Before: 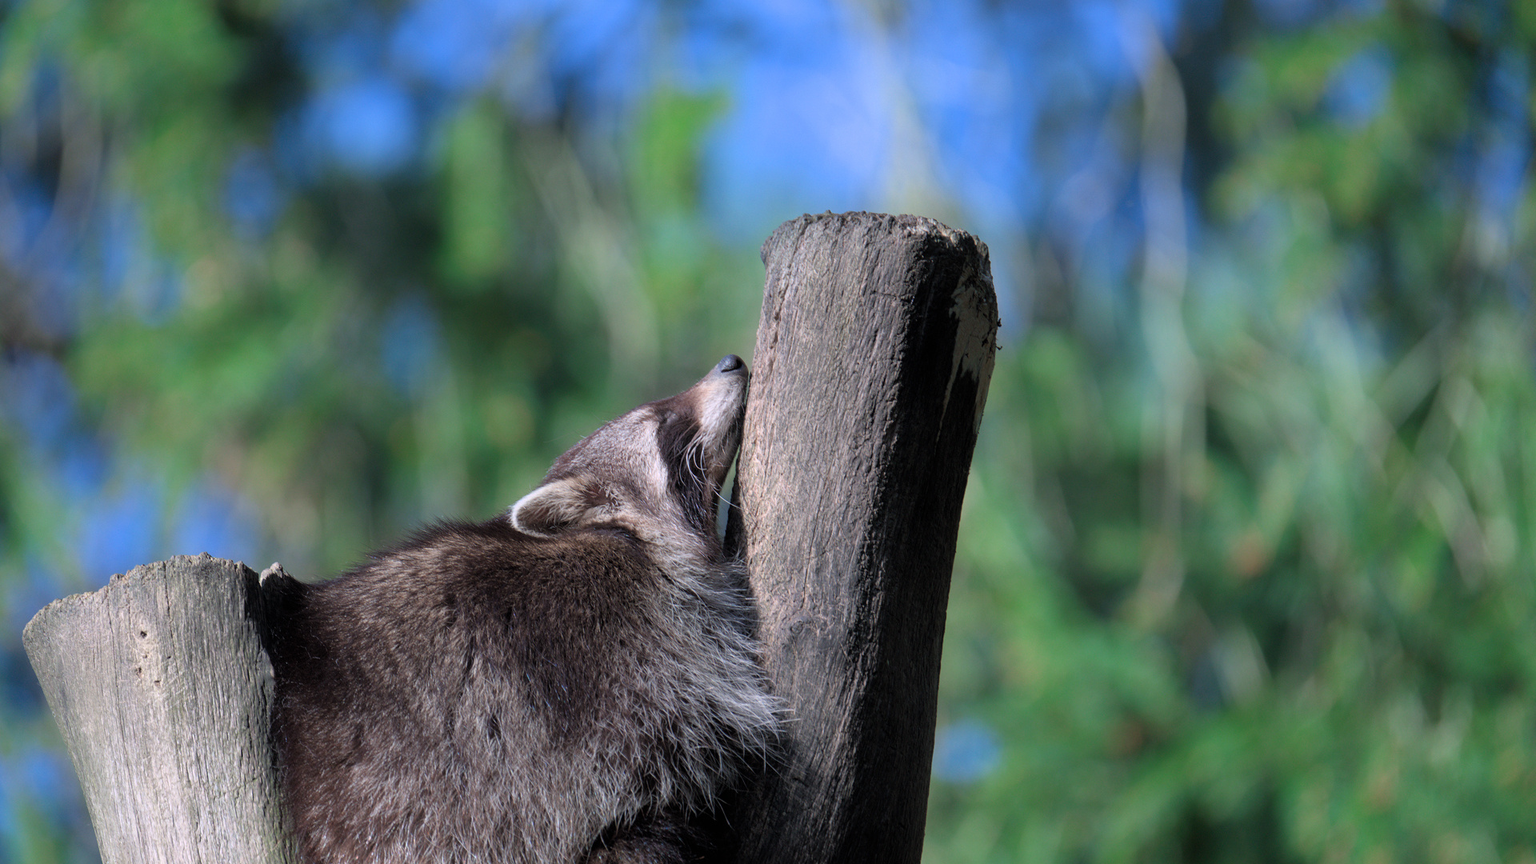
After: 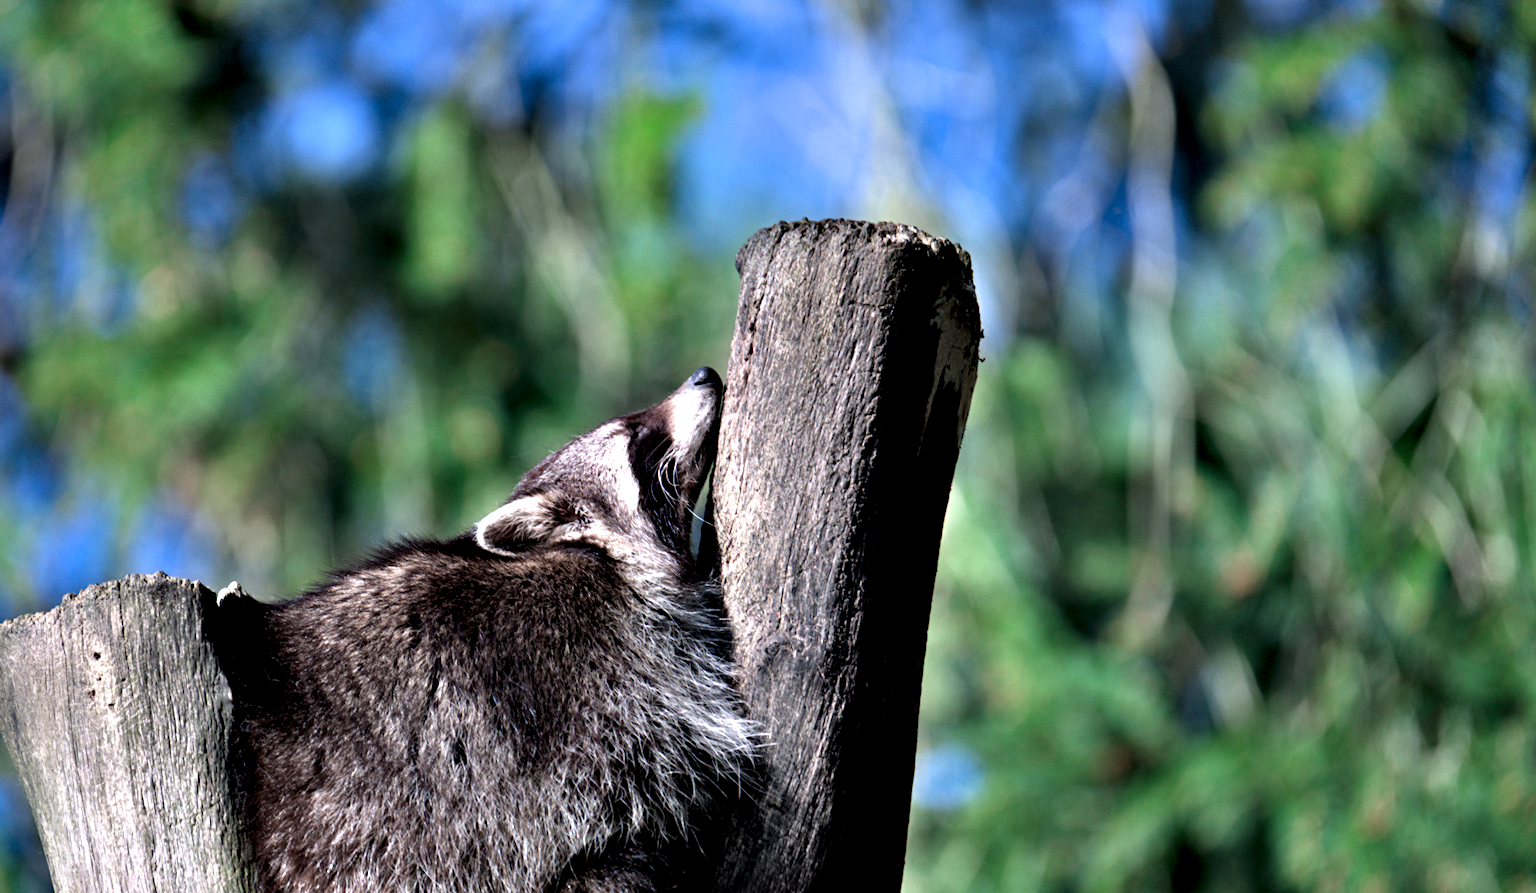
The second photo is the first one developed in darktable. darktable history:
crop and rotate: left 3.238%
contrast equalizer: octaves 7, y [[0.48, 0.654, 0.731, 0.706, 0.772, 0.382], [0.55 ×6], [0 ×6], [0 ×6], [0 ×6]]
